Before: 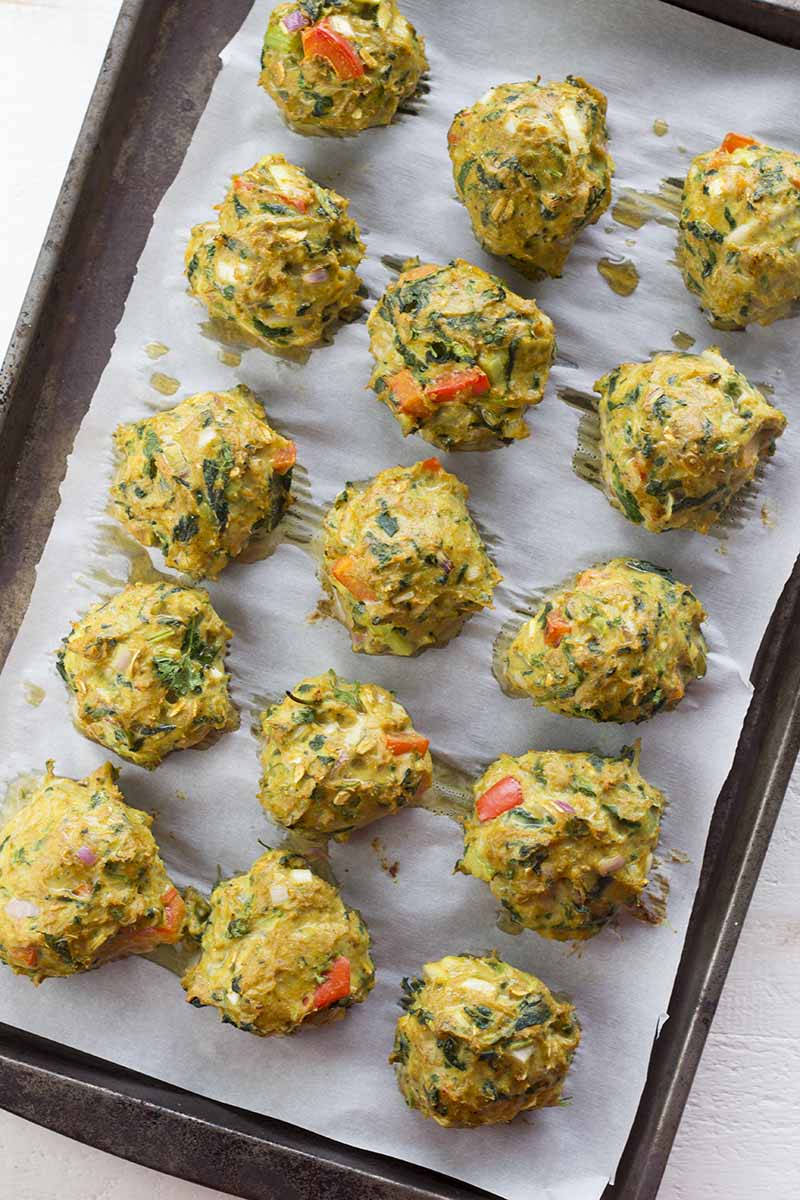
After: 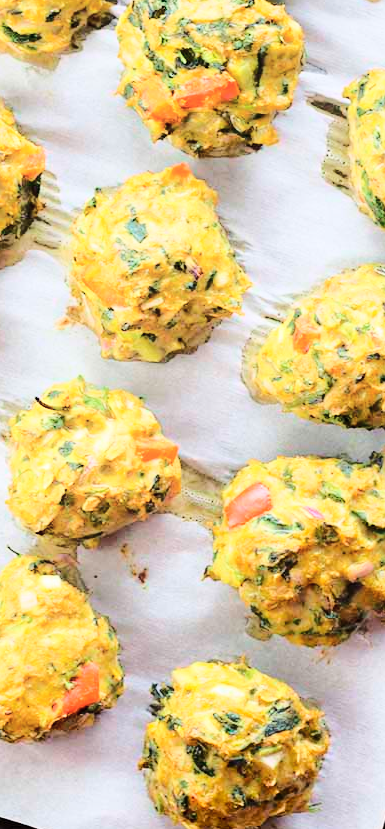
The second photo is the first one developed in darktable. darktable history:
tone equalizer: edges refinement/feathering 500, mask exposure compensation -1.57 EV, preserve details no
shadows and highlights: shadows -39.7, highlights 64.45, soften with gaussian
base curve: curves: ch0 [(0, 0) (0.028, 0.03) (0.121, 0.232) (0.46, 0.748) (0.859, 0.968) (1, 1)], exposure shift 0.01
crop: left 31.407%, top 24.52%, right 20.37%, bottom 6.38%
